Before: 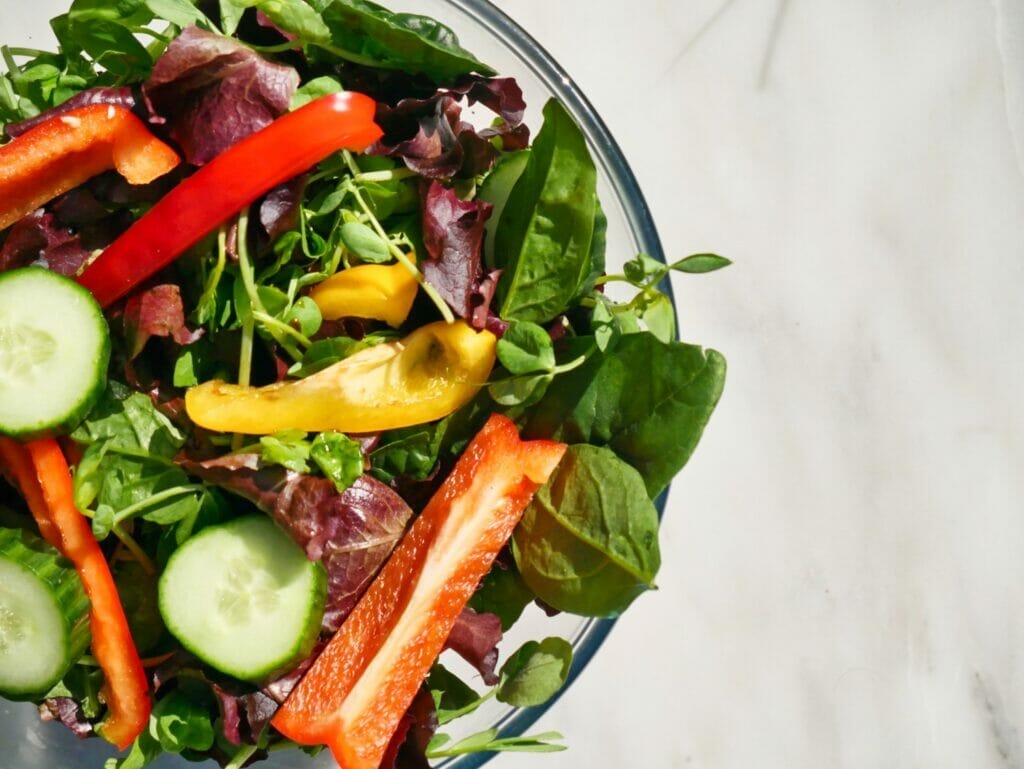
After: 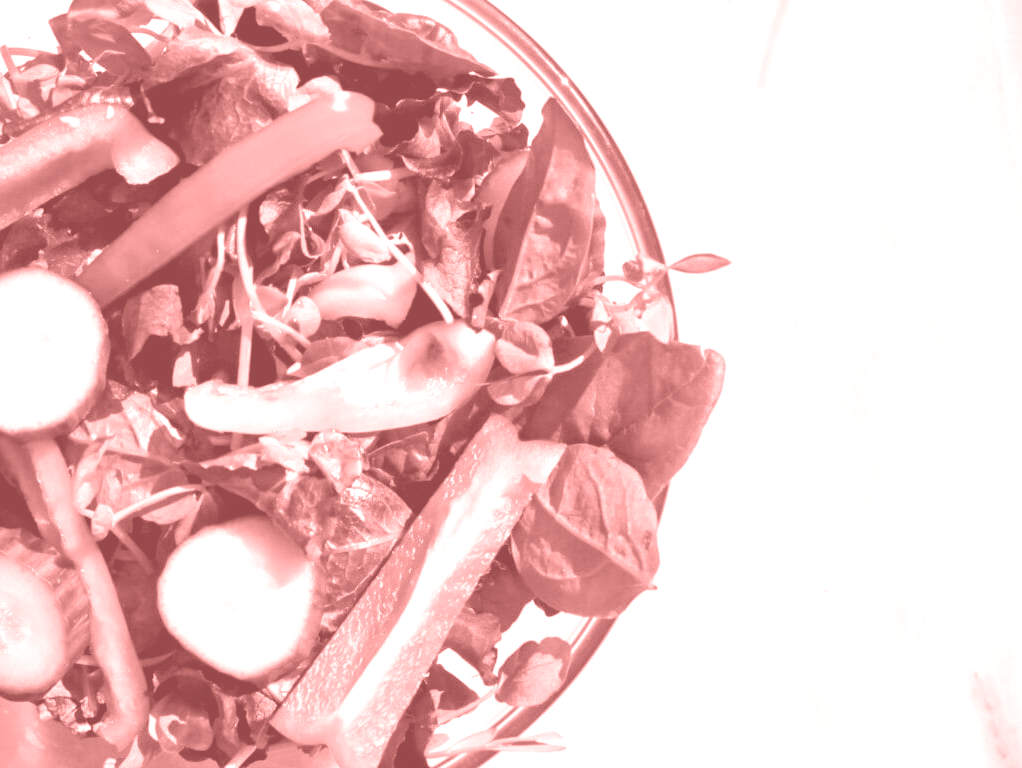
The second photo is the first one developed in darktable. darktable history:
color balance rgb: shadows lift › luminance -21.66%, shadows lift › chroma 6.57%, shadows lift › hue 270°, power › chroma 0.68%, power › hue 60°, highlights gain › luminance 6.08%, highlights gain › chroma 1.33%, highlights gain › hue 90°, global offset › luminance -0.87%, perceptual saturation grading › global saturation 26.86%, perceptual saturation grading › highlights -28.39%, perceptual saturation grading › mid-tones 15.22%, perceptual saturation grading › shadows 33.98%, perceptual brilliance grading › highlights 10%, perceptual brilliance grading › mid-tones 5%
colorize: saturation 51%, source mix 50.67%, lightness 50.67%
crop and rotate: left 0.126%
exposure: black level correction 0.001, exposure 1.116 EV, compensate highlight preservation false
